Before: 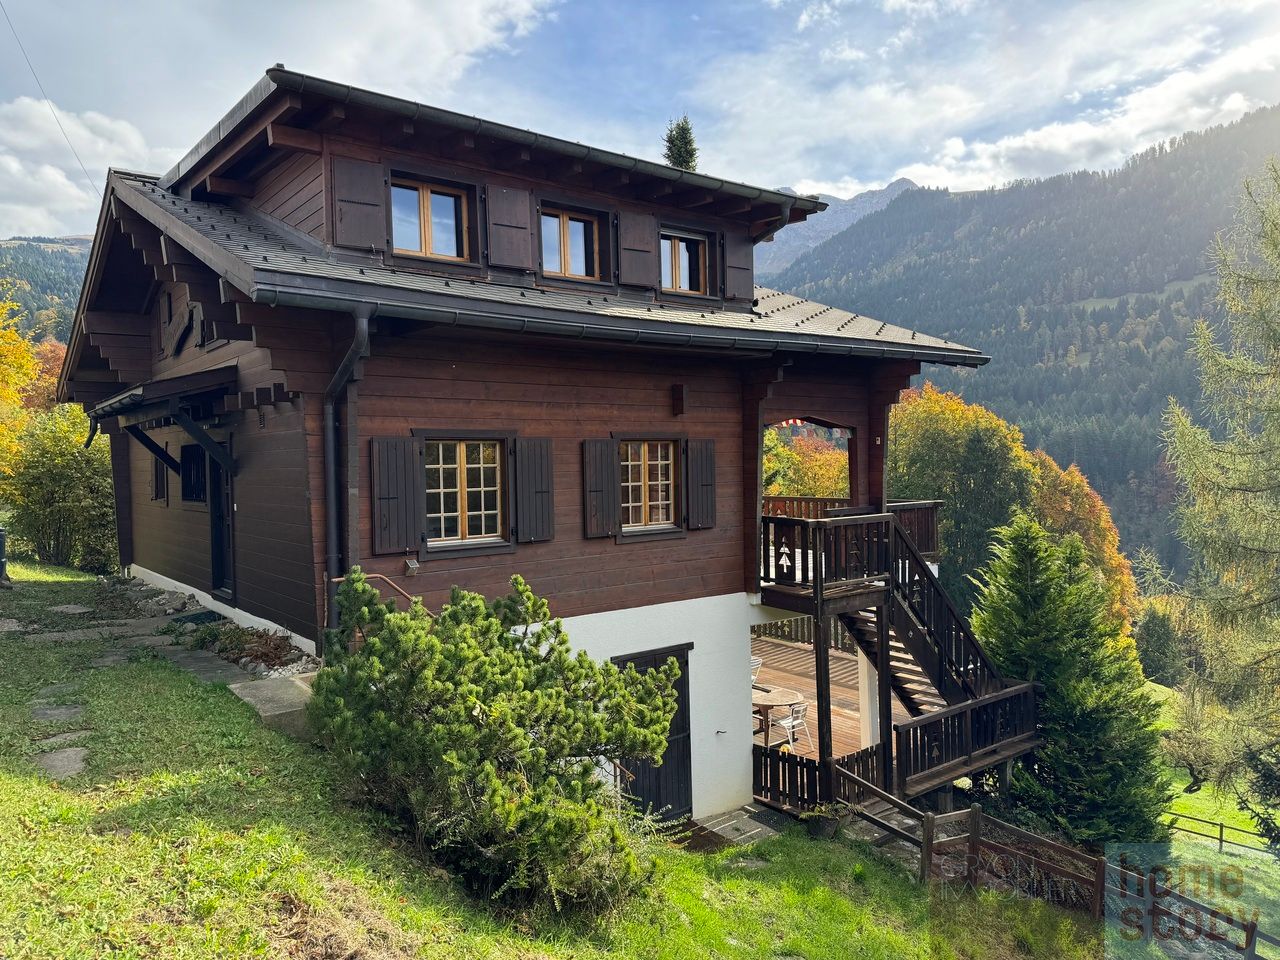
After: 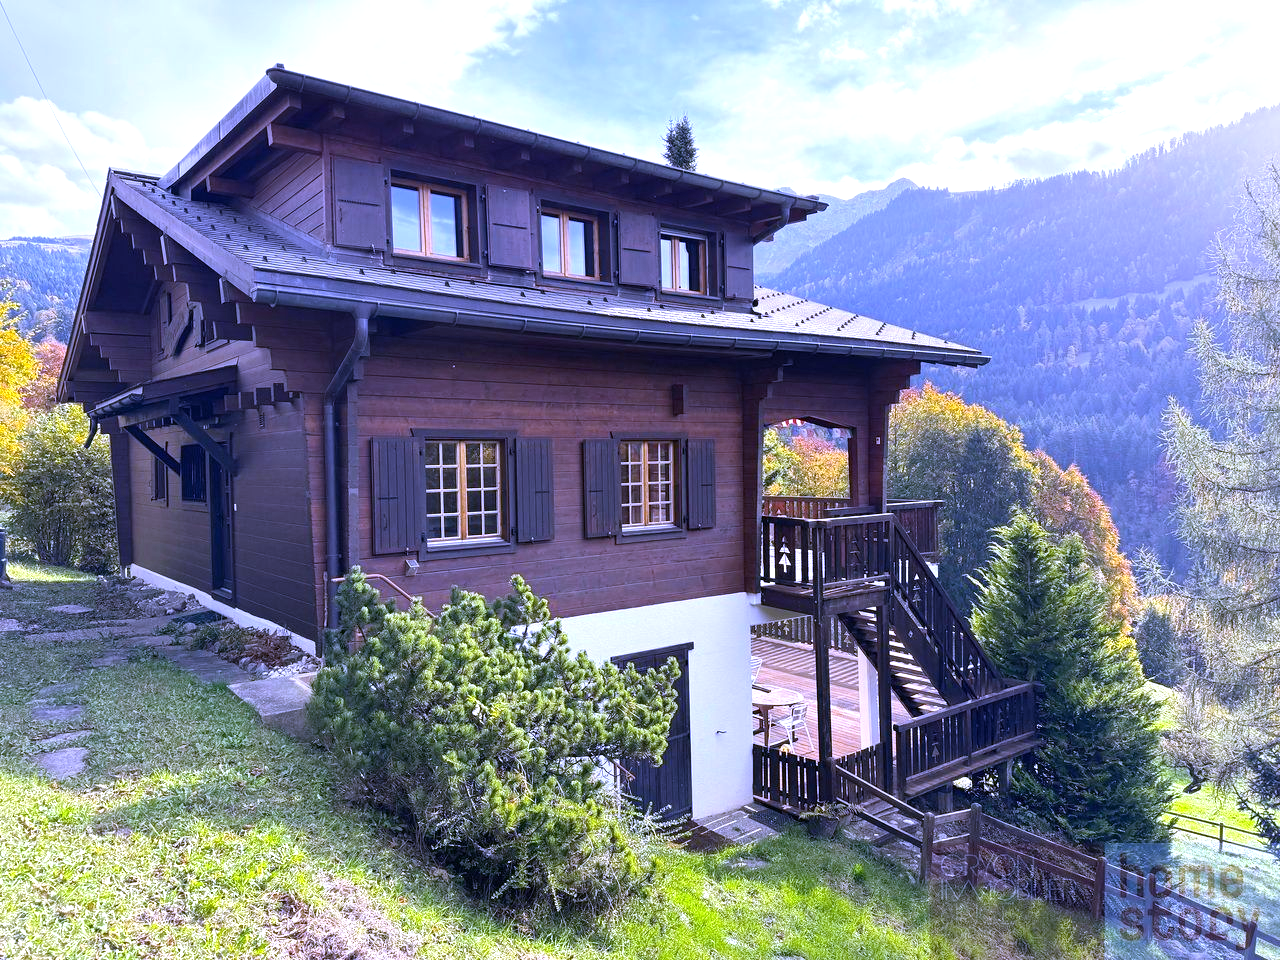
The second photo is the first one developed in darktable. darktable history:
exposure: exposure 0.6 EV, compensate highlight preservation false
white balance: red 0.98, blue 1.61
